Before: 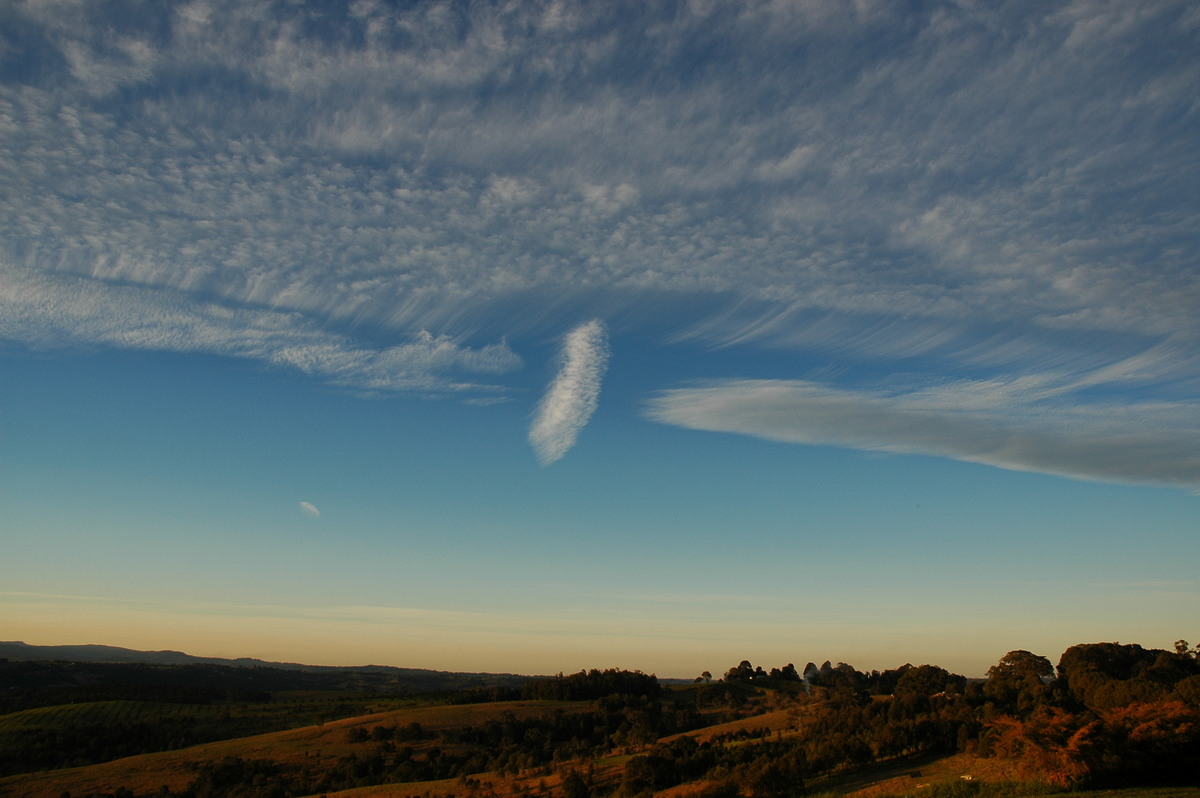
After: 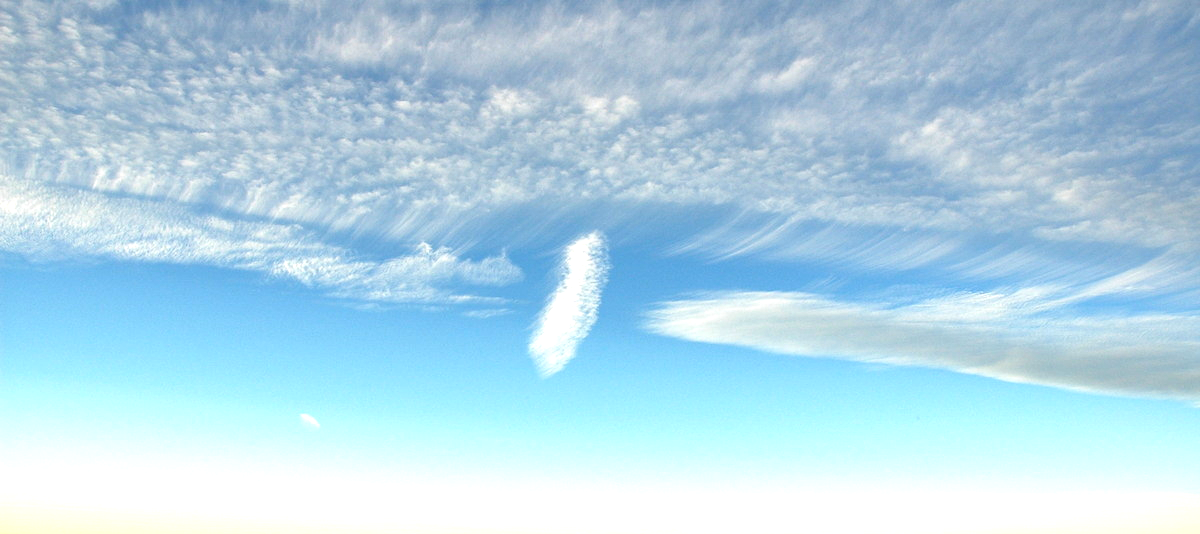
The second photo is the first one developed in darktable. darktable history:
exposure: black level correction 0.001, exposure 1.861 EV, compensate highlight preservation false
crop: top 11.147%, bottom 21.929%
